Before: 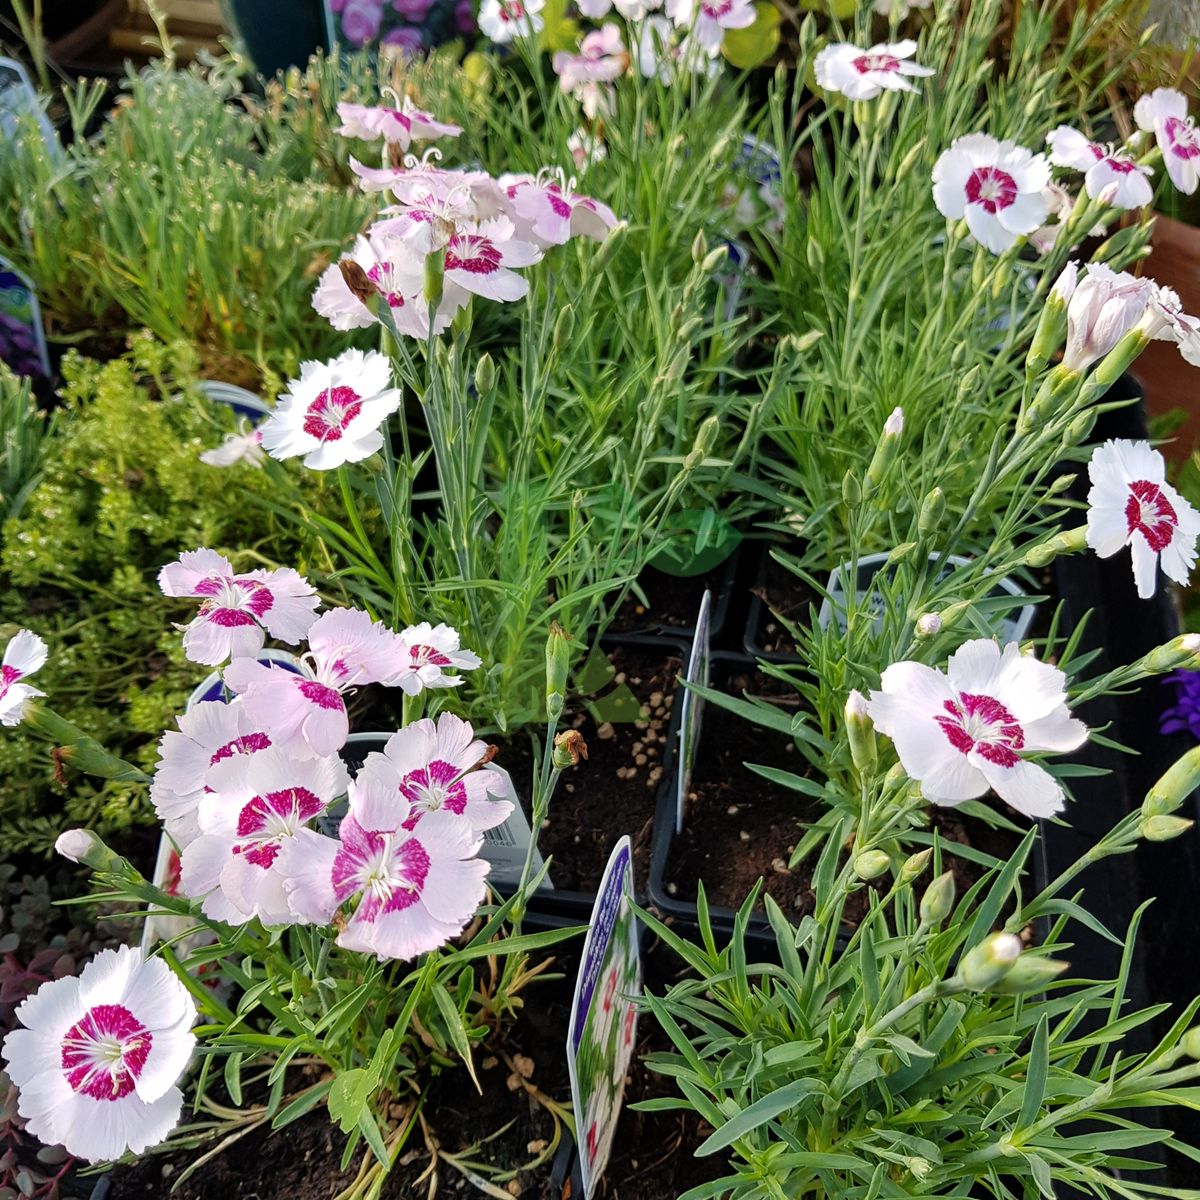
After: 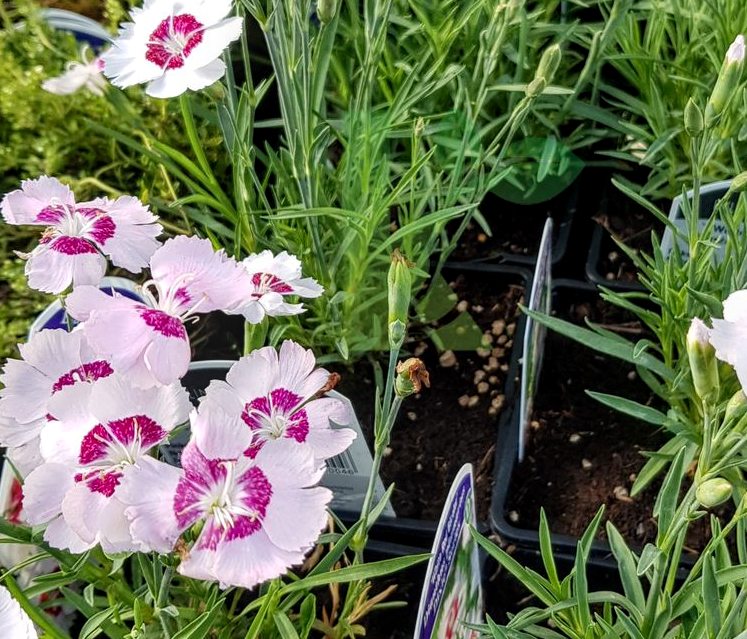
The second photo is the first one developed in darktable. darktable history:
contrast brightness saturation: contrast 0.102, brightness 0.013, saturation 0.021
local contrast: on, module defaults
crop: left 13.182%, top 31.063%, right 24.516%, bottom 15.646%
